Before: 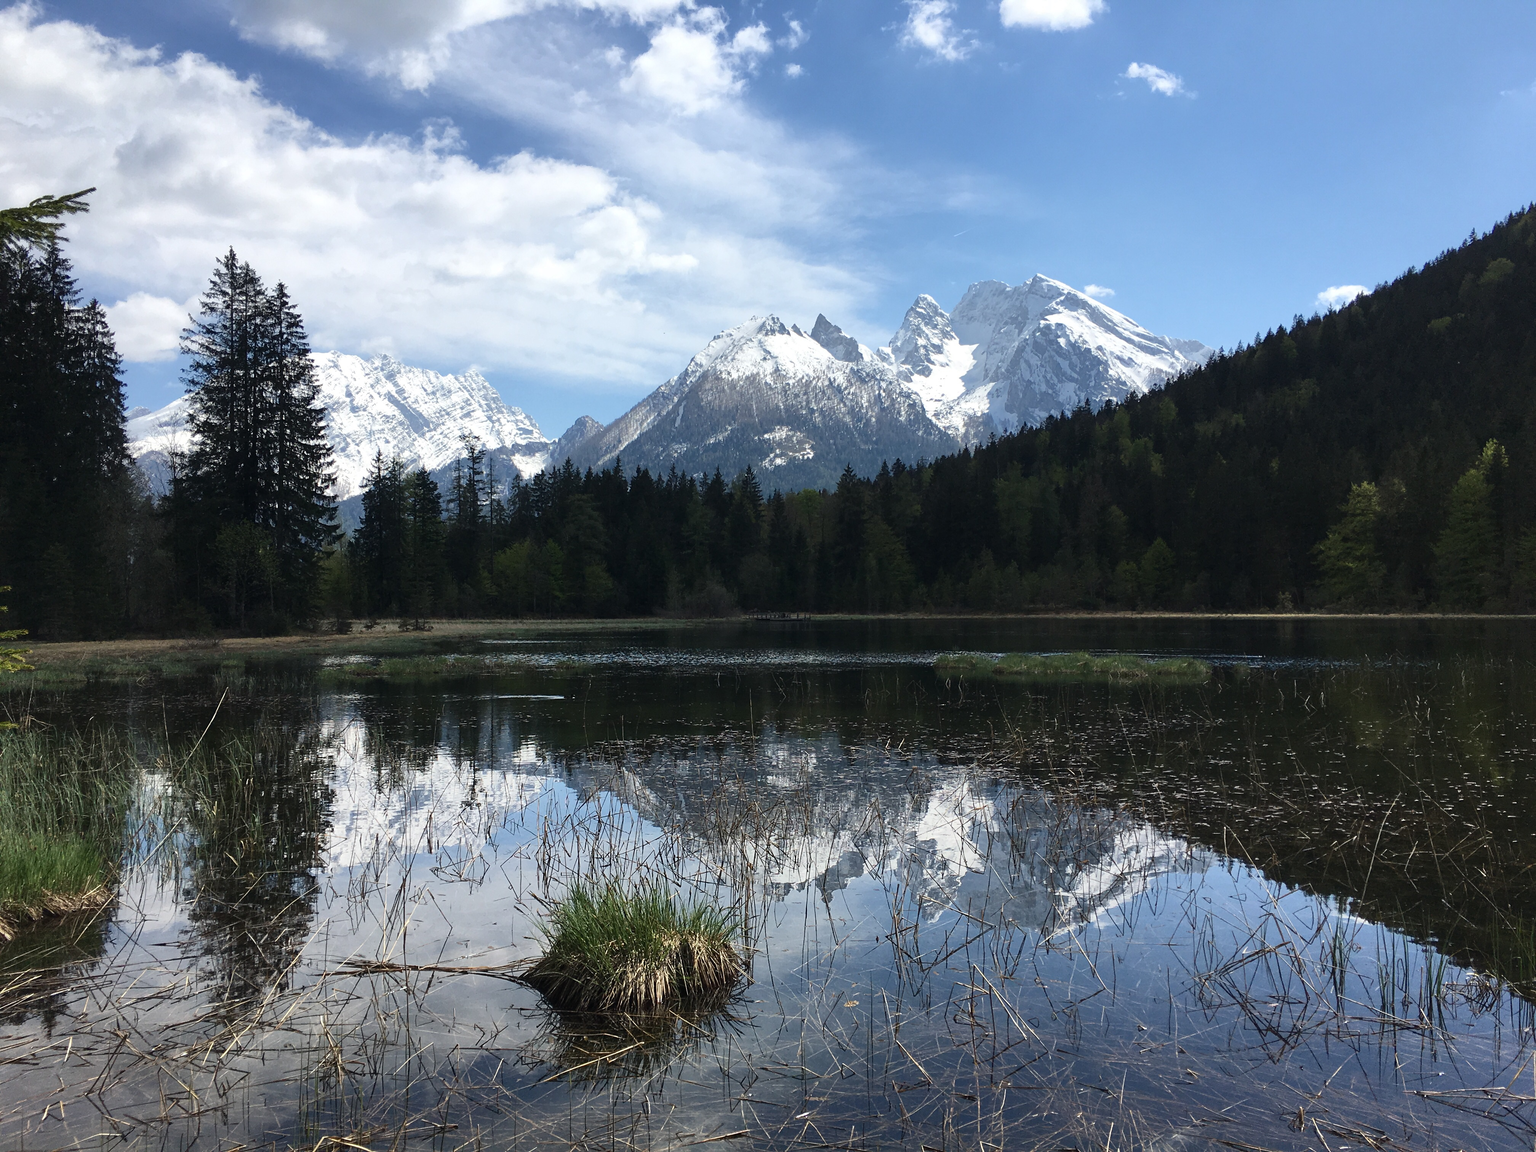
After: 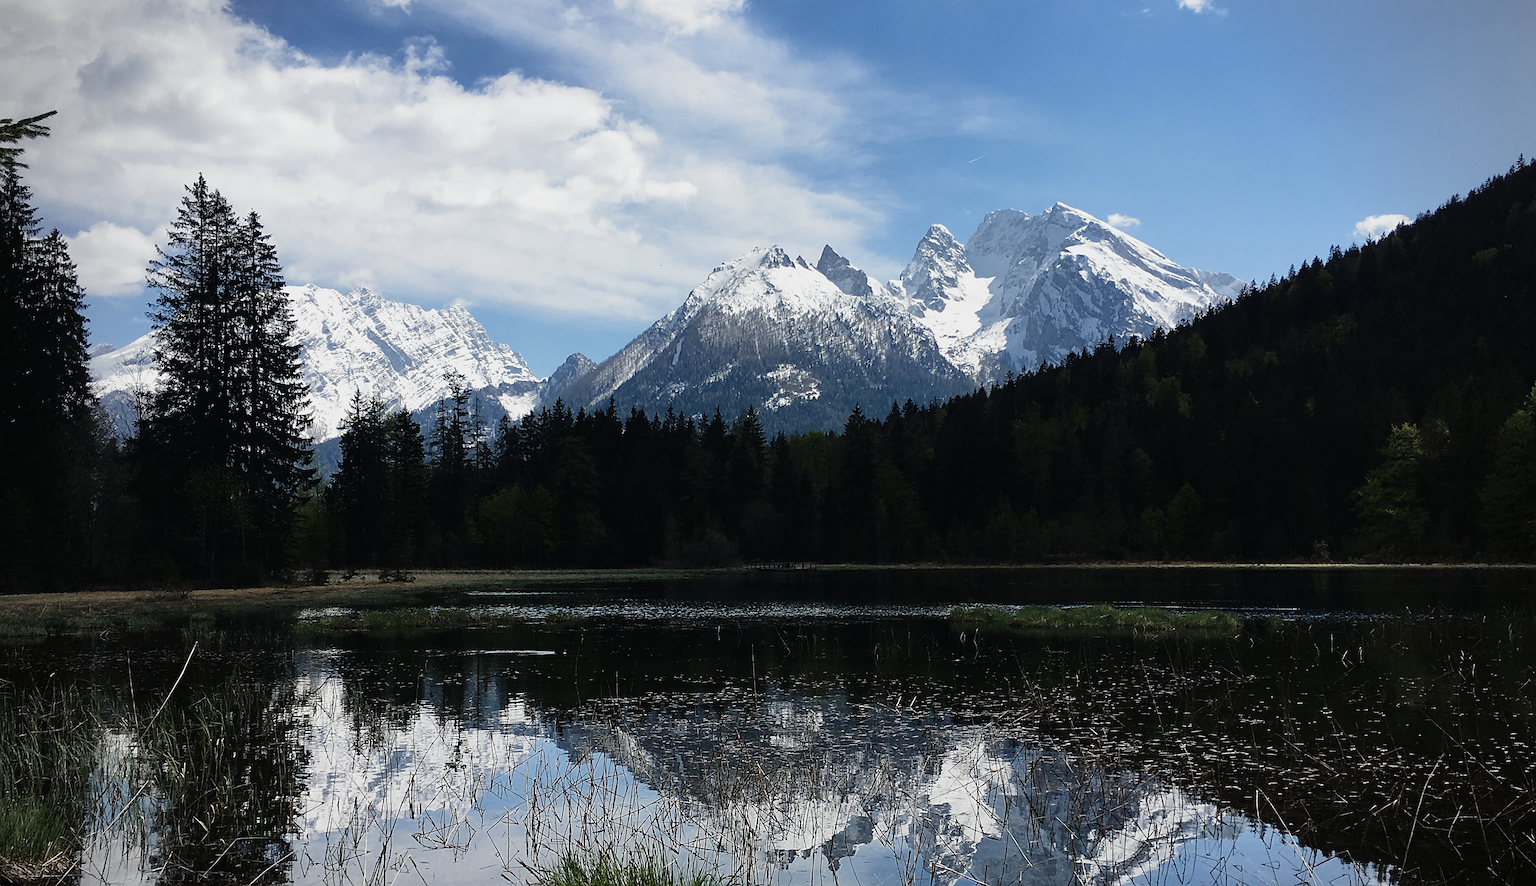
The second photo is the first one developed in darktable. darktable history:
sharpen: amount 0.596
crop: left 2.791%, top 7.303%, right 3.12%, bottom 20.251%
exposure: black level correction -0.015, exposure -0.501 EV, compensate exposure bias true, compensate highlight preservation false
filmic rgb: black relative exposure -8.24 EV, white relative exposure 2.2 EV, target white luminance 99.932%, hardness 7.15, latitude 74.7%, contrast 1.318, highlights saturation mix -2.53%, shadows ↔ highlights balance 29.79%, preserve chrominance no, color science v5 (2021), contrast in shadows safe, contrast in highlights safe
vignetting: on, module defaults
